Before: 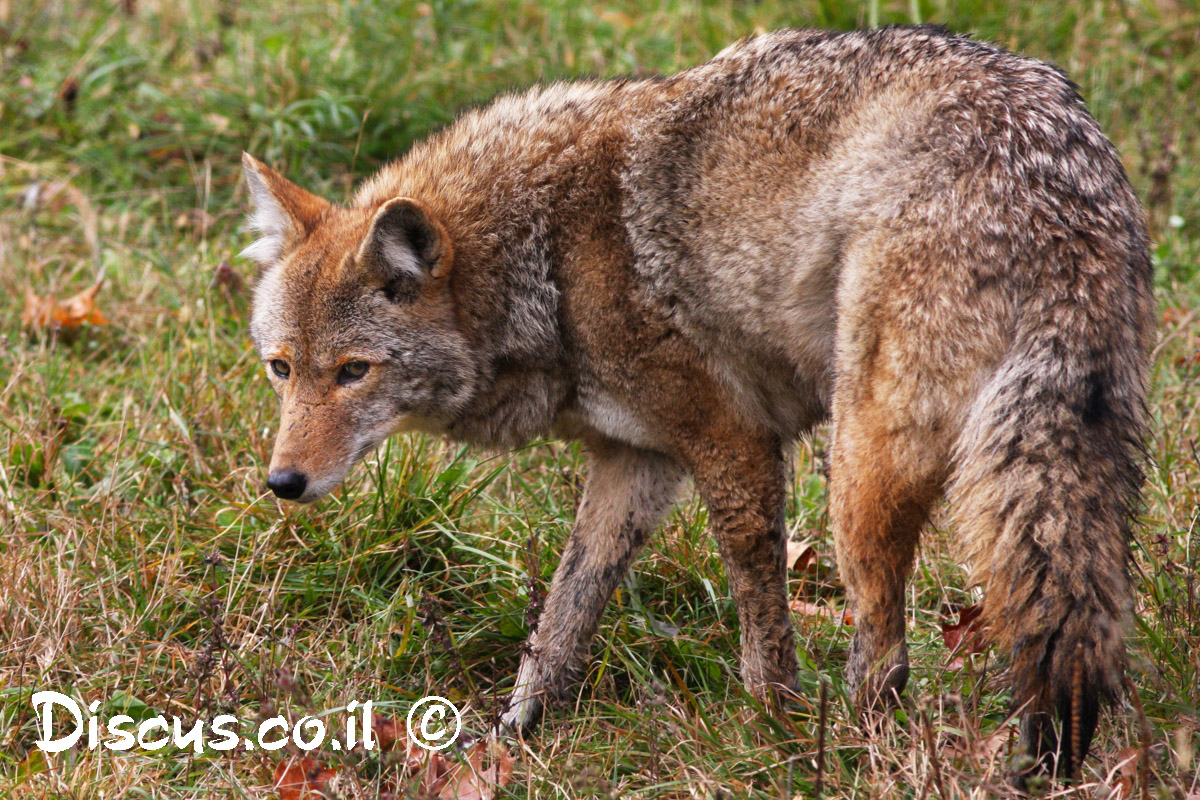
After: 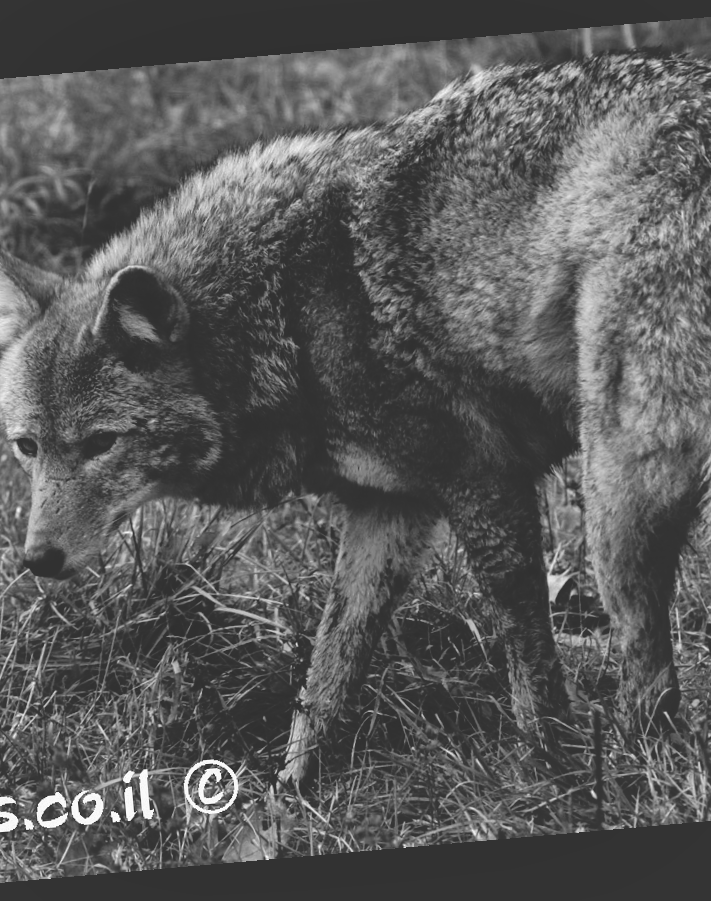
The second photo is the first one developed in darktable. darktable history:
base curve: curves: ch0 [(0, 0.02) (0.083, 0.036) (1, 1)], preserve colors none
crop and rotate: left 22.516%, right 21.234%
rotate and perspective: rotation -4.98°, automatic cropping off
shadows and highlights: on, module defaults
monochrome: a 32, b 64, size 2.3
